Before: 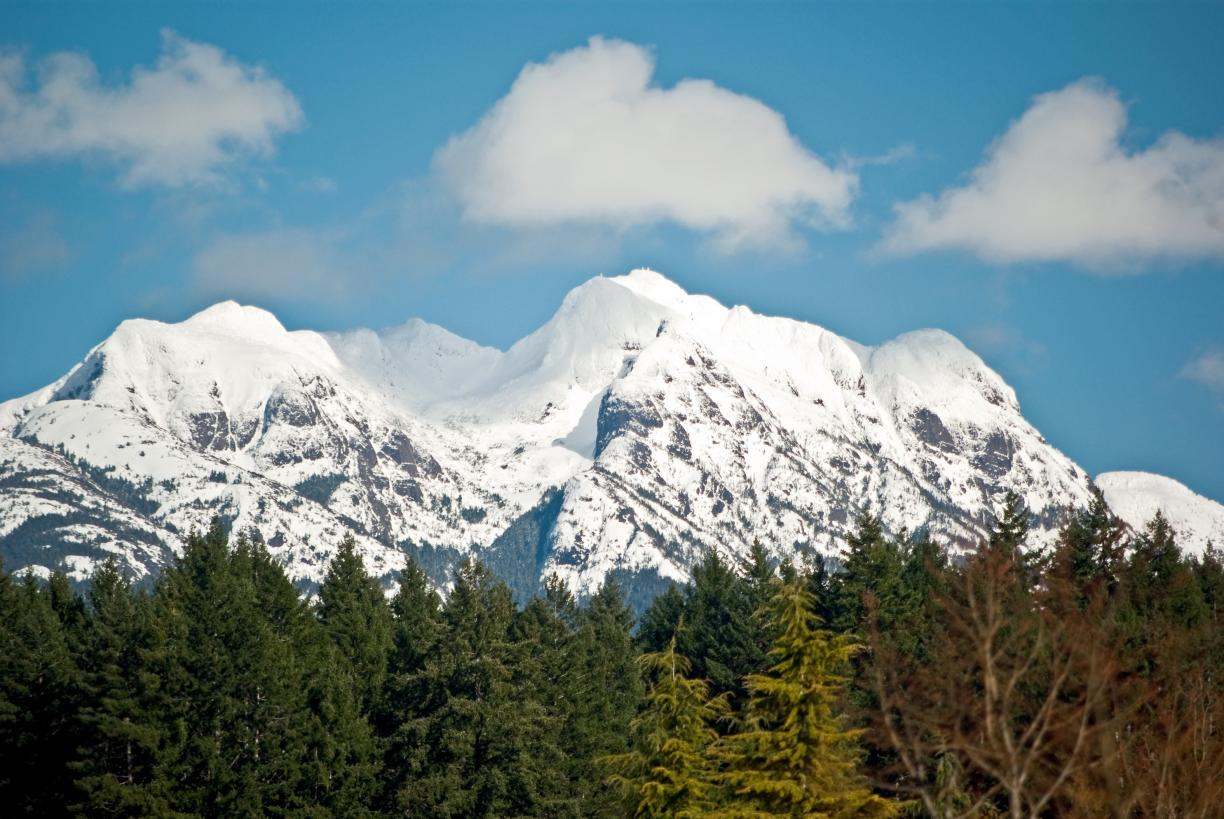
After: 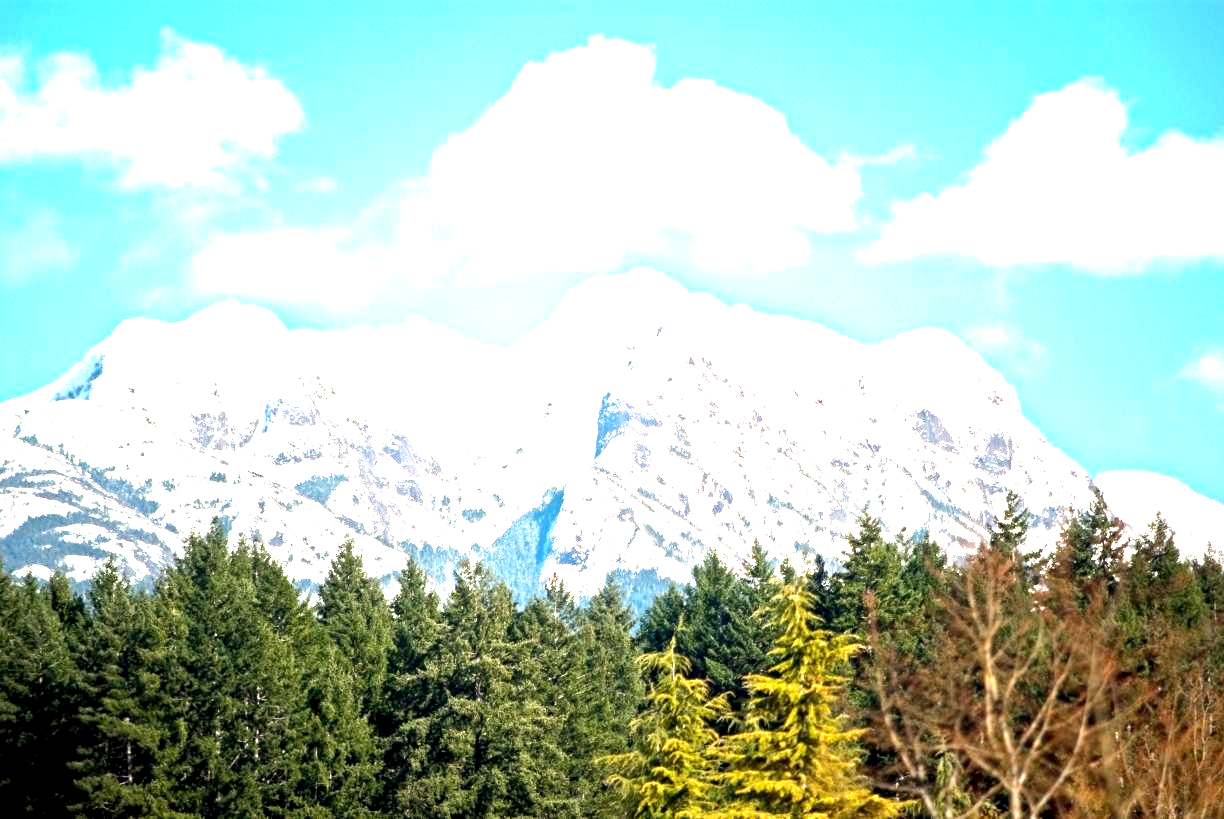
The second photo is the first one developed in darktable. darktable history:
tone equalizer: -8 EV -0.417 EV, -7 EV -0.389 EV, -6 EV -0.333 EV, -5 EV -0.222 EV, -3 EV 0.222 EV, -2 EV 0.333 EV, -1 EV 0.389 EV, +0 EV 0.417 EV, edges refinement/feathering 500, mask exposure compensation -1.57 EV, preserve details no
exposure: black level correction 0.001, exposure 2 EV, compensate highlight preservation false
